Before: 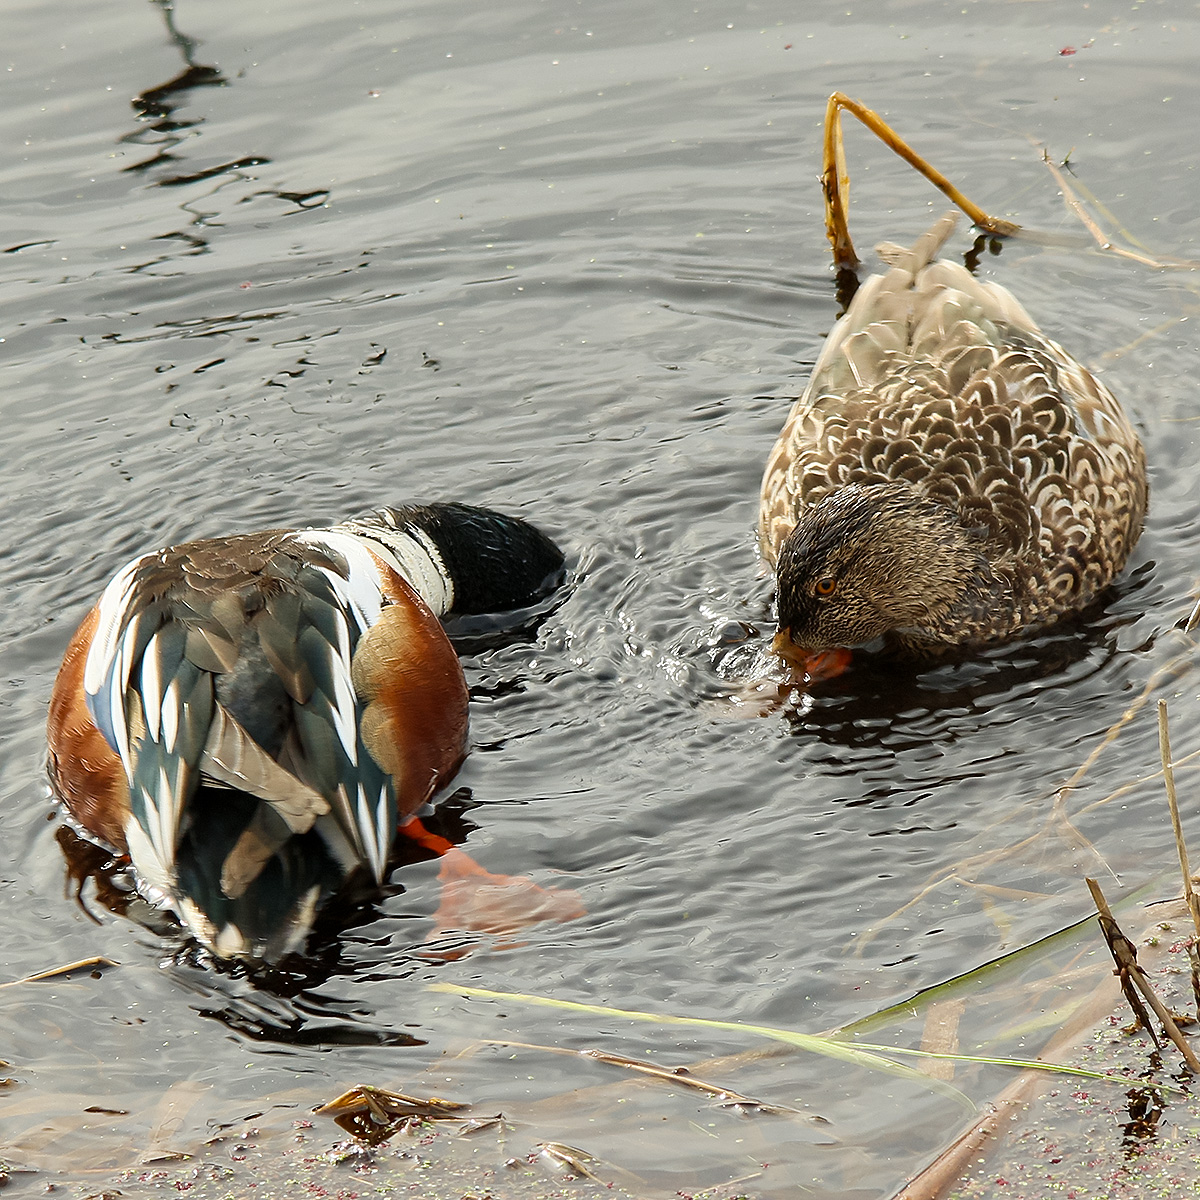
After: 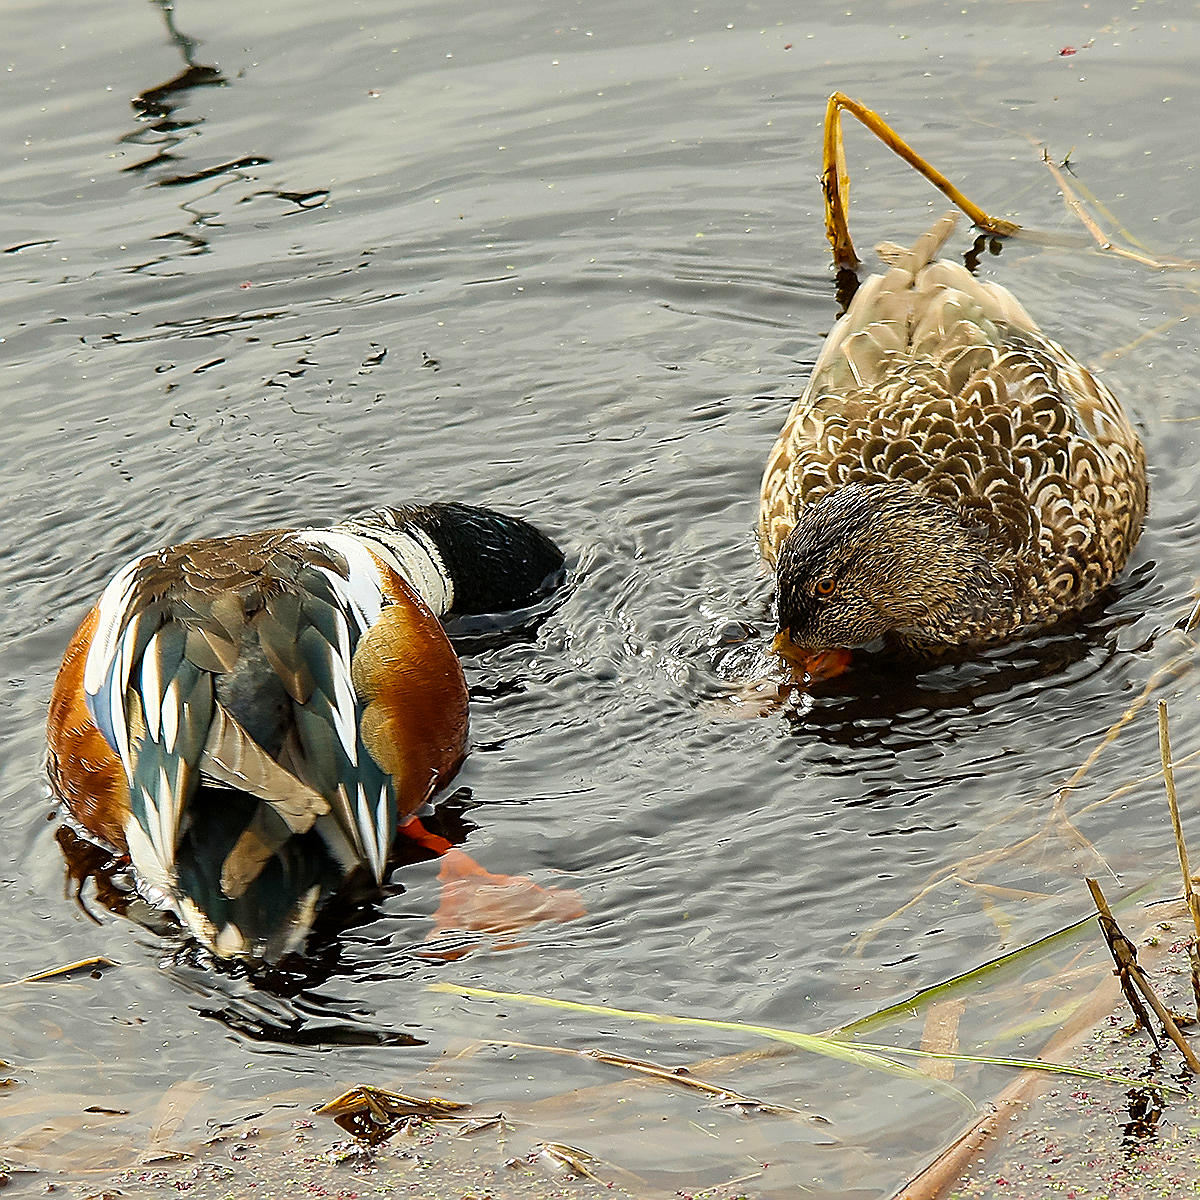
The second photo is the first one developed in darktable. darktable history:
color balance rgb: perceptual saturation grading › global saturation 25%, global vibrance 20%
sharpen: radius 1.4, amount 1.25, threshold 0.7
